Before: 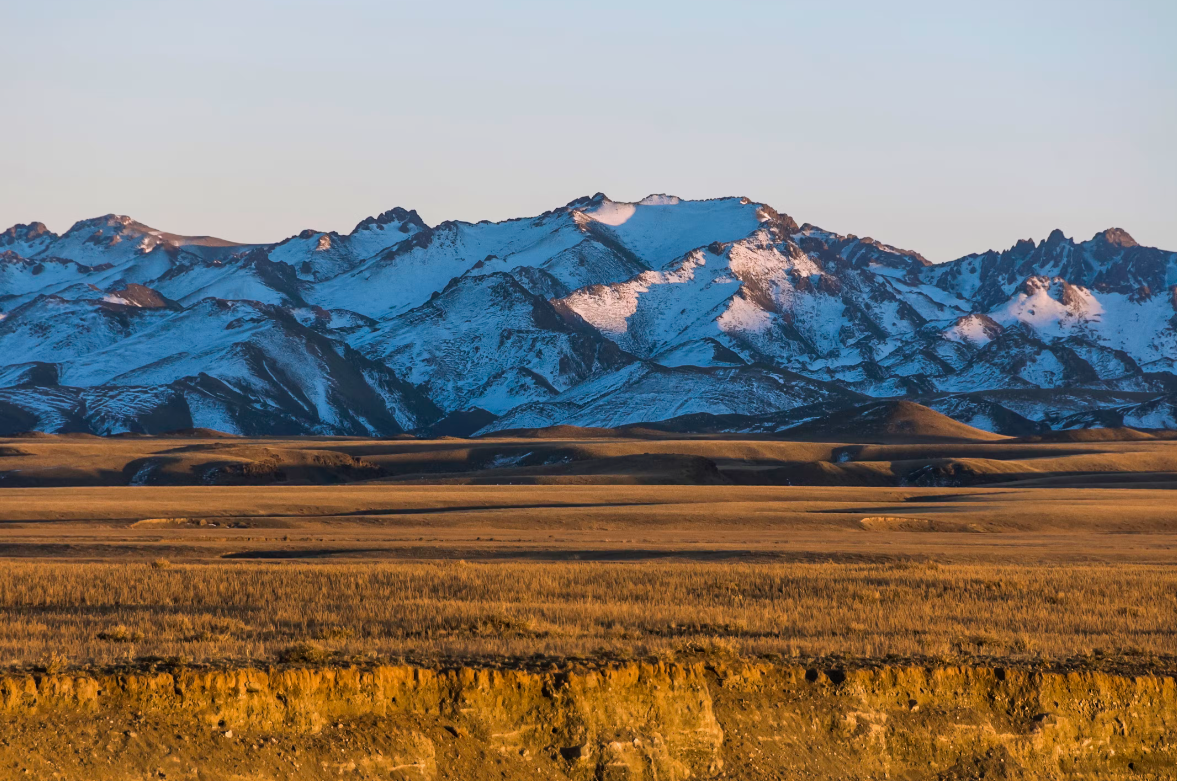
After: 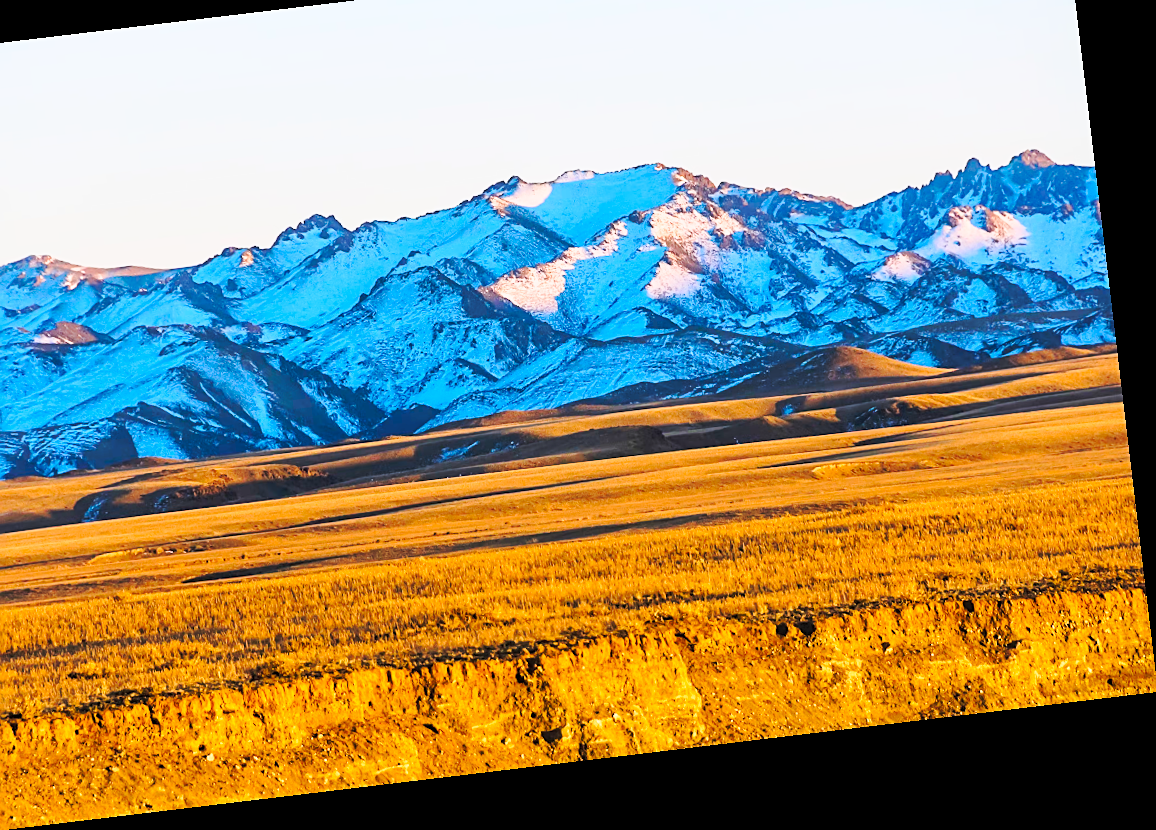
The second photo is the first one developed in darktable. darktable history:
crop and rotate: left 8.262%, top 9.226%
contrast brightness saturation: contrast 0.07, brightness 0.18, saturation 0.4
base curve: curves: ch0 [(0, 0) (0.032, 0.037) (0.105, 0.228) (0.435, 0.76) (0.856, 0.983) (1, 1)], preserve colors none
rotate and perspective: rotation -6.83°, automatic cropping off
sharpen: on, module defaults
